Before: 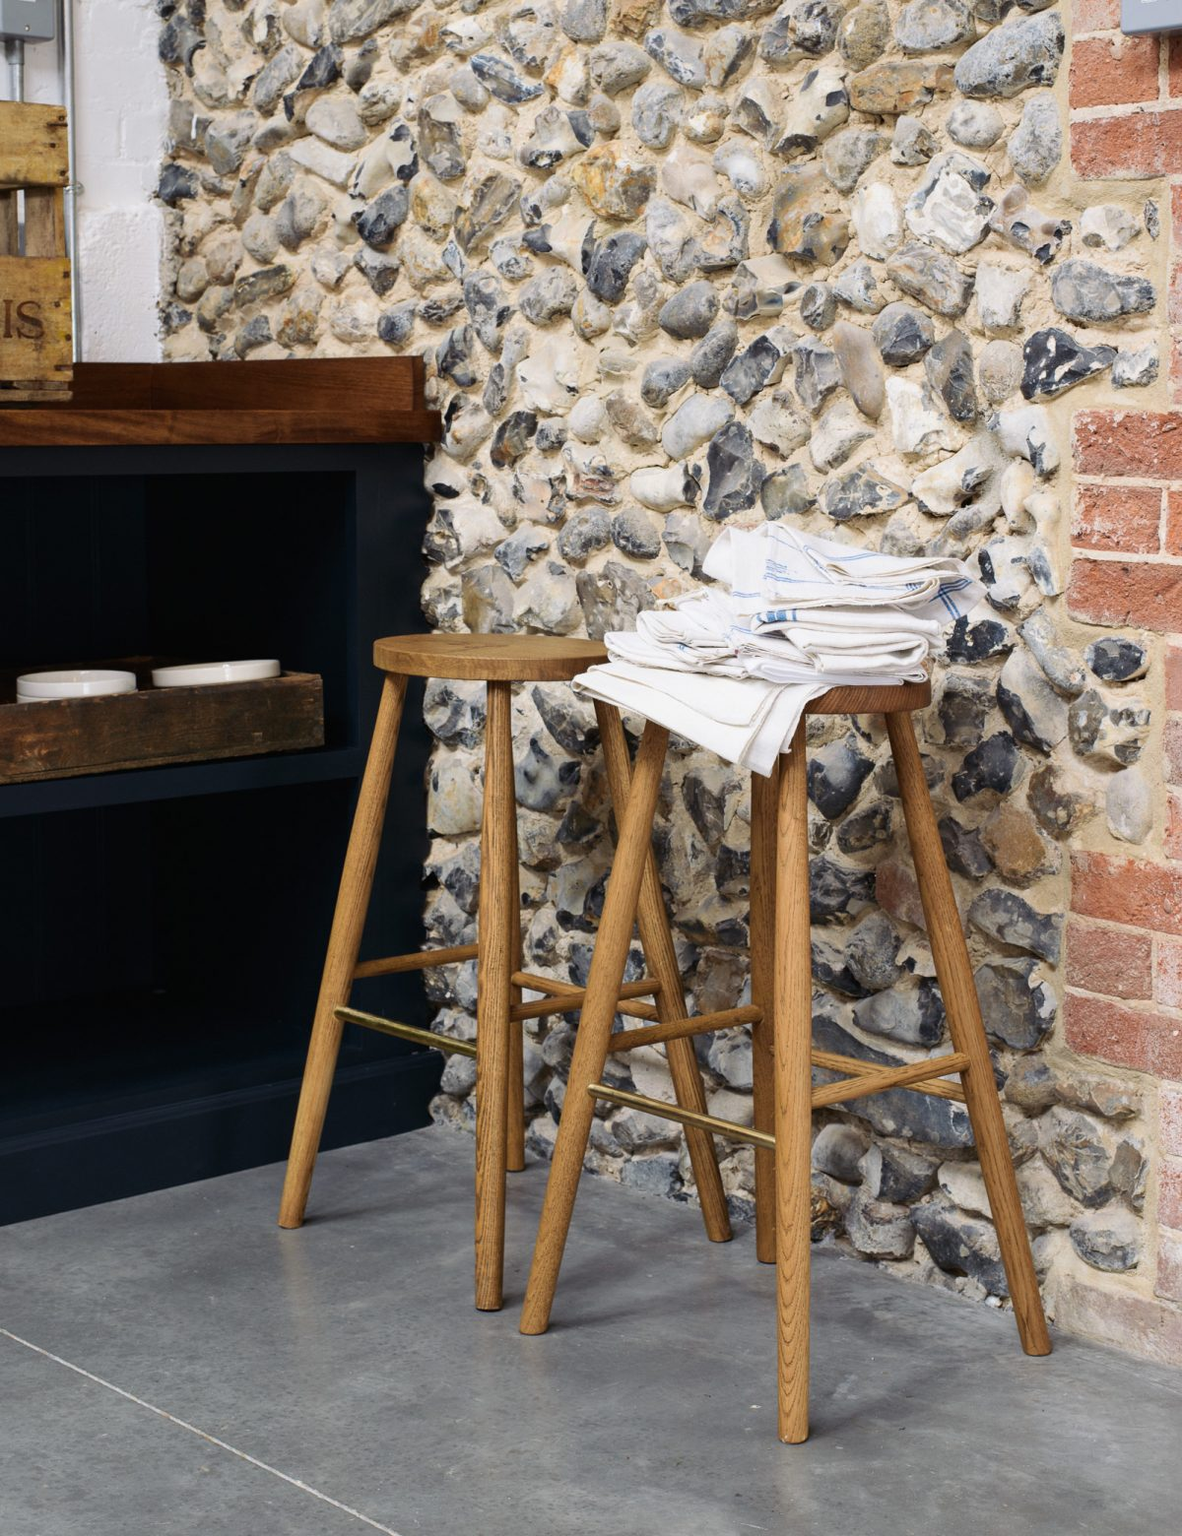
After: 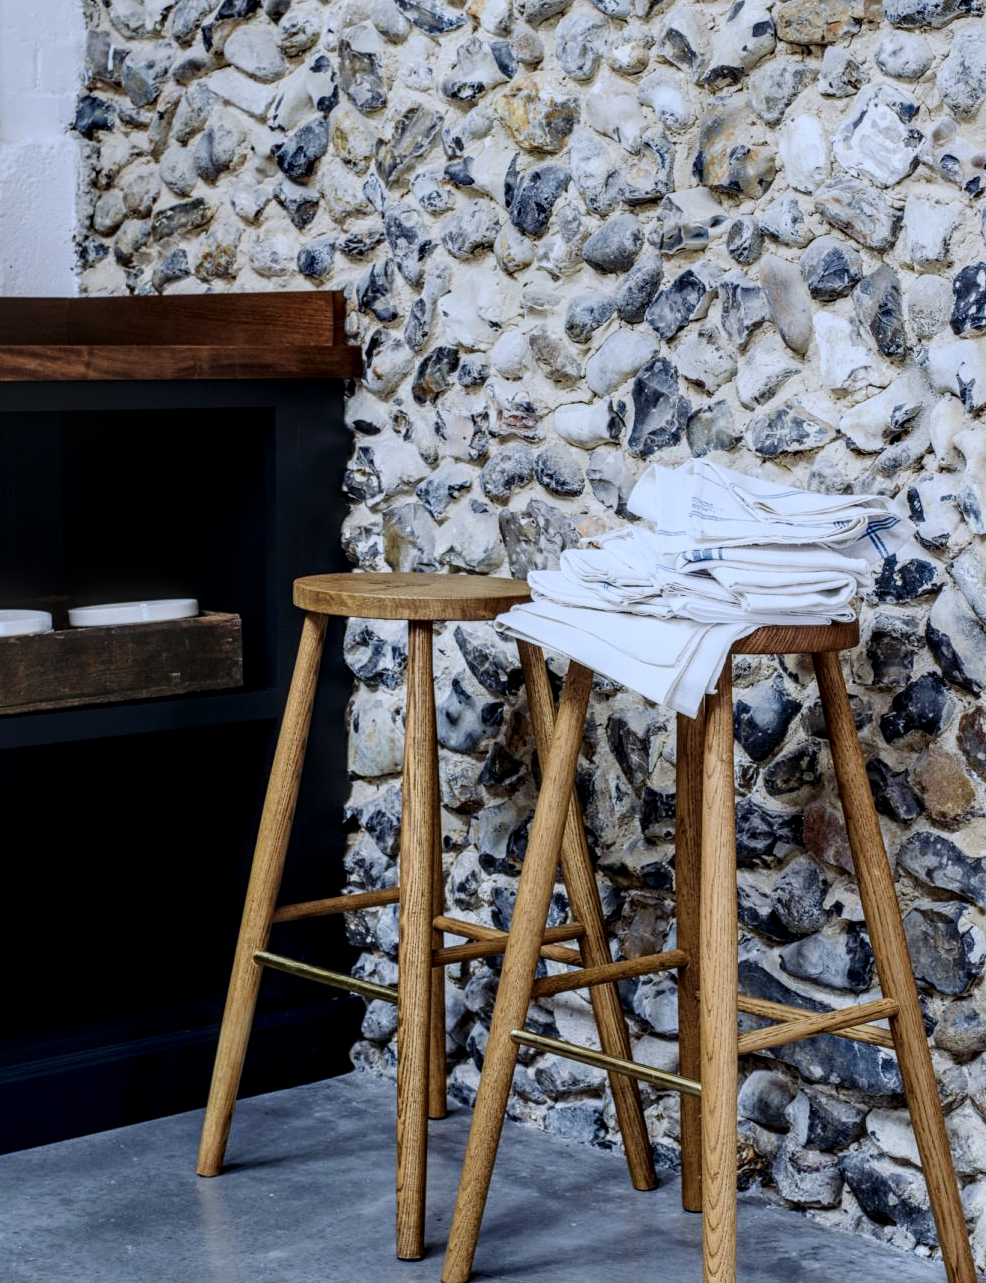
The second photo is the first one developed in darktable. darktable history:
white balance: red 0.954, blue 1.079
tone curve: curves: ch0 [(0, 0) (0.003, 0.009) (0.011, 0.013) (0.025, 0.022) (0.044, 0.039) (0.069, 0.055) (0.1, 0.077) (0.136, 0.113) (0.177, 0.158) (0.224, 0.213) (0.277, 0.289) (0.335, 0.367) (0.399, 0.451) (0.468, 0.532) (0.543, 0.615) (0.623, 0.696) (0.709, 0.755) (0.801, 0.818) (0.898, 0.893) (1, 1)], preserve colors none
contrast equalizer: y [[0.439, 0.44, 0.442, 0.457, 0.493, 0.498], [0.5 ×6], [0.5 ×6], [0 ×6], [0 ×6]], mix 0.59
local contrast: highlights 0%, shadows 0%, detail 182%
crop and rotate: left 7.196%, top 4.574%, right 10.605%, bottom 13.178%
color calibration: x 0.37, y 0.382, temperature 4313.32 K
exposure: exposure -0.492 EV, compensate highlight preservation false
